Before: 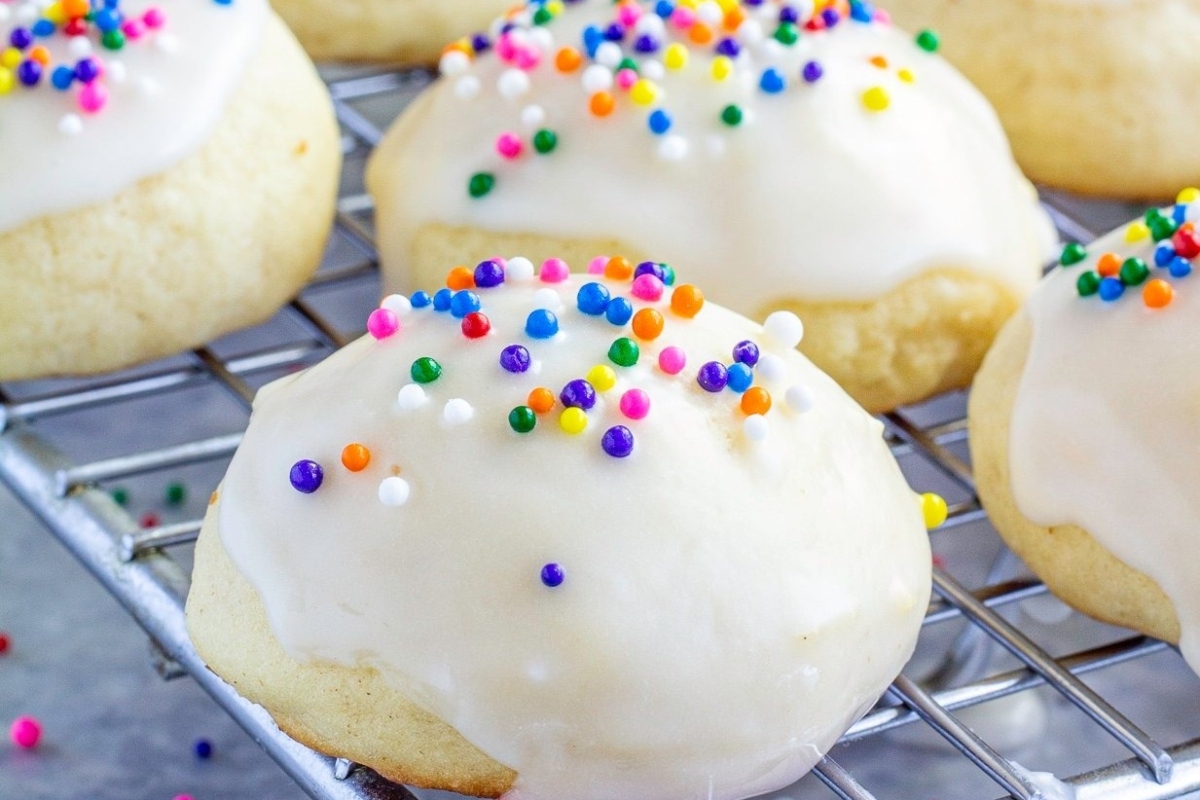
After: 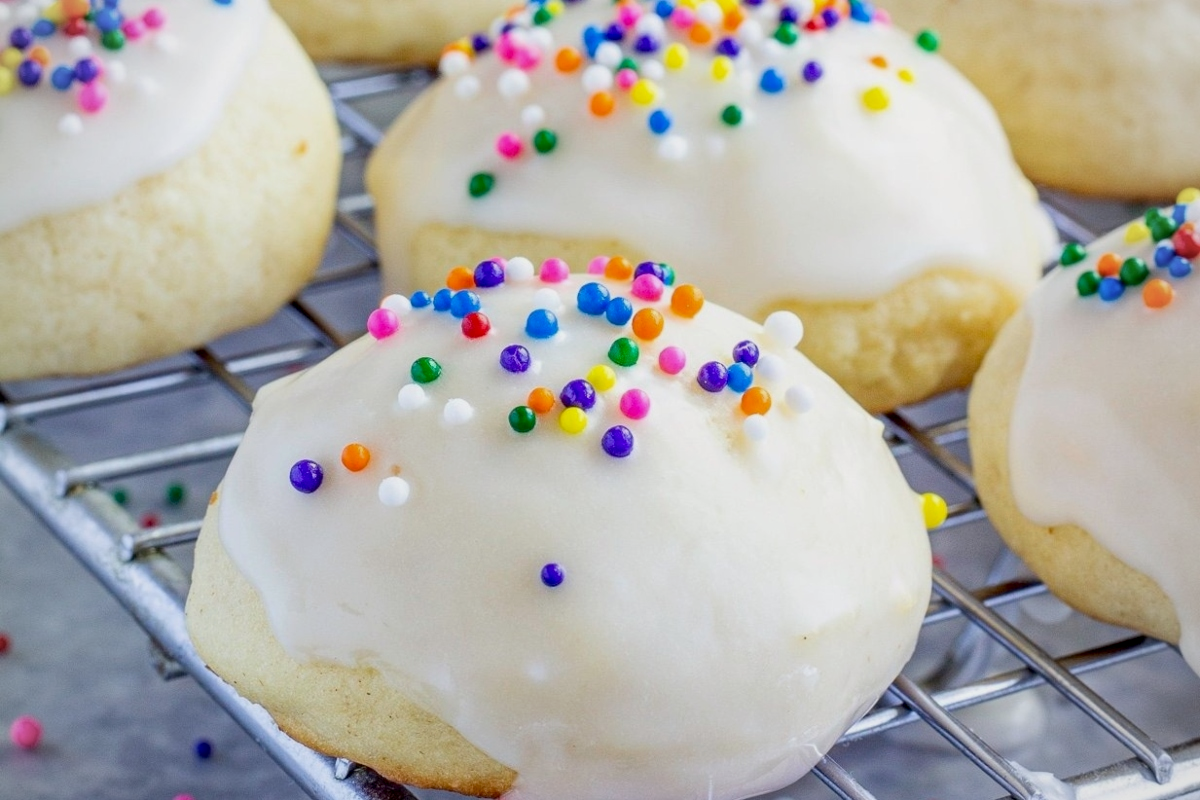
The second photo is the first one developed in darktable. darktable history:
vignetting: brightness -0.167
exposure: black level correction 0.006, exposure -0.226 EV, compensate highlight preservation false
